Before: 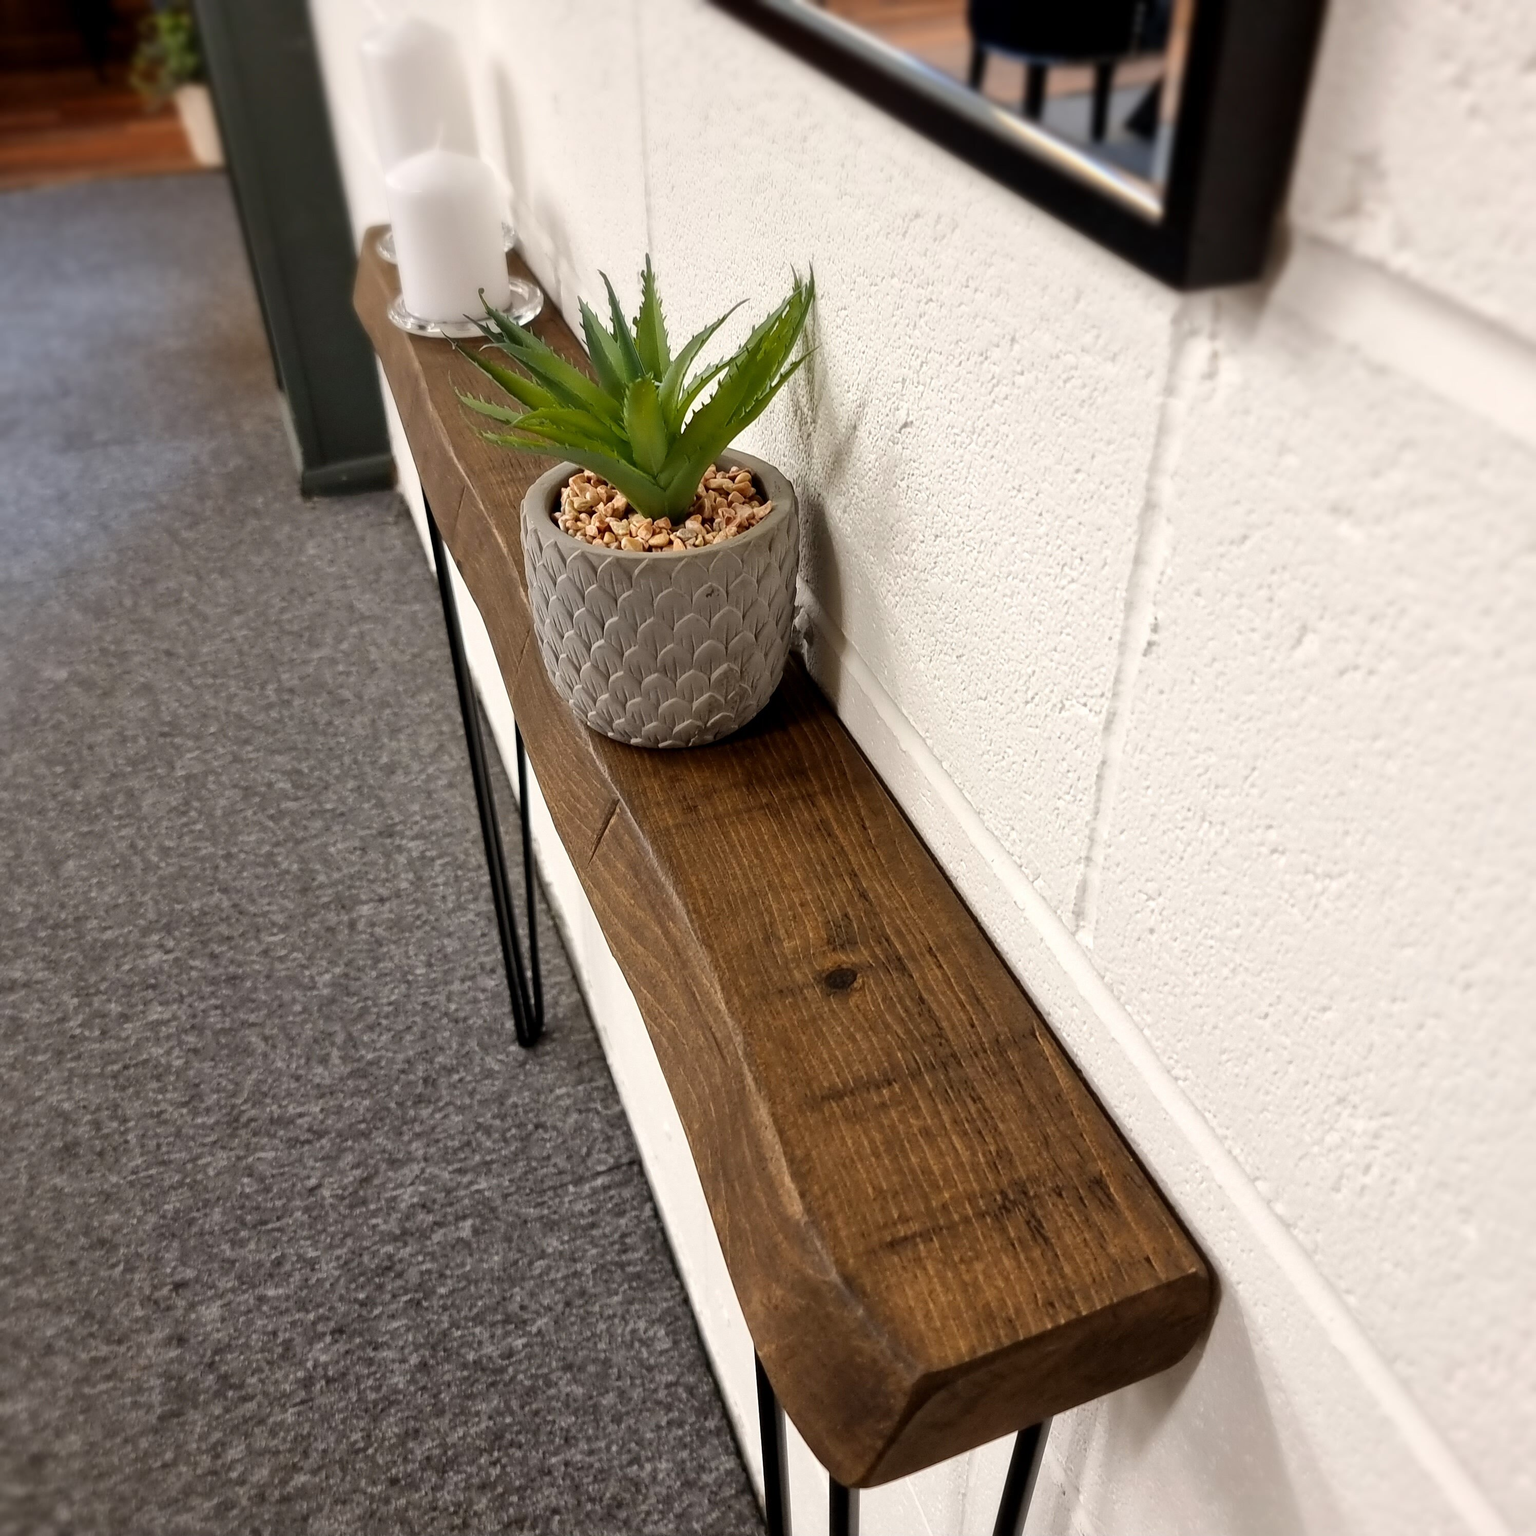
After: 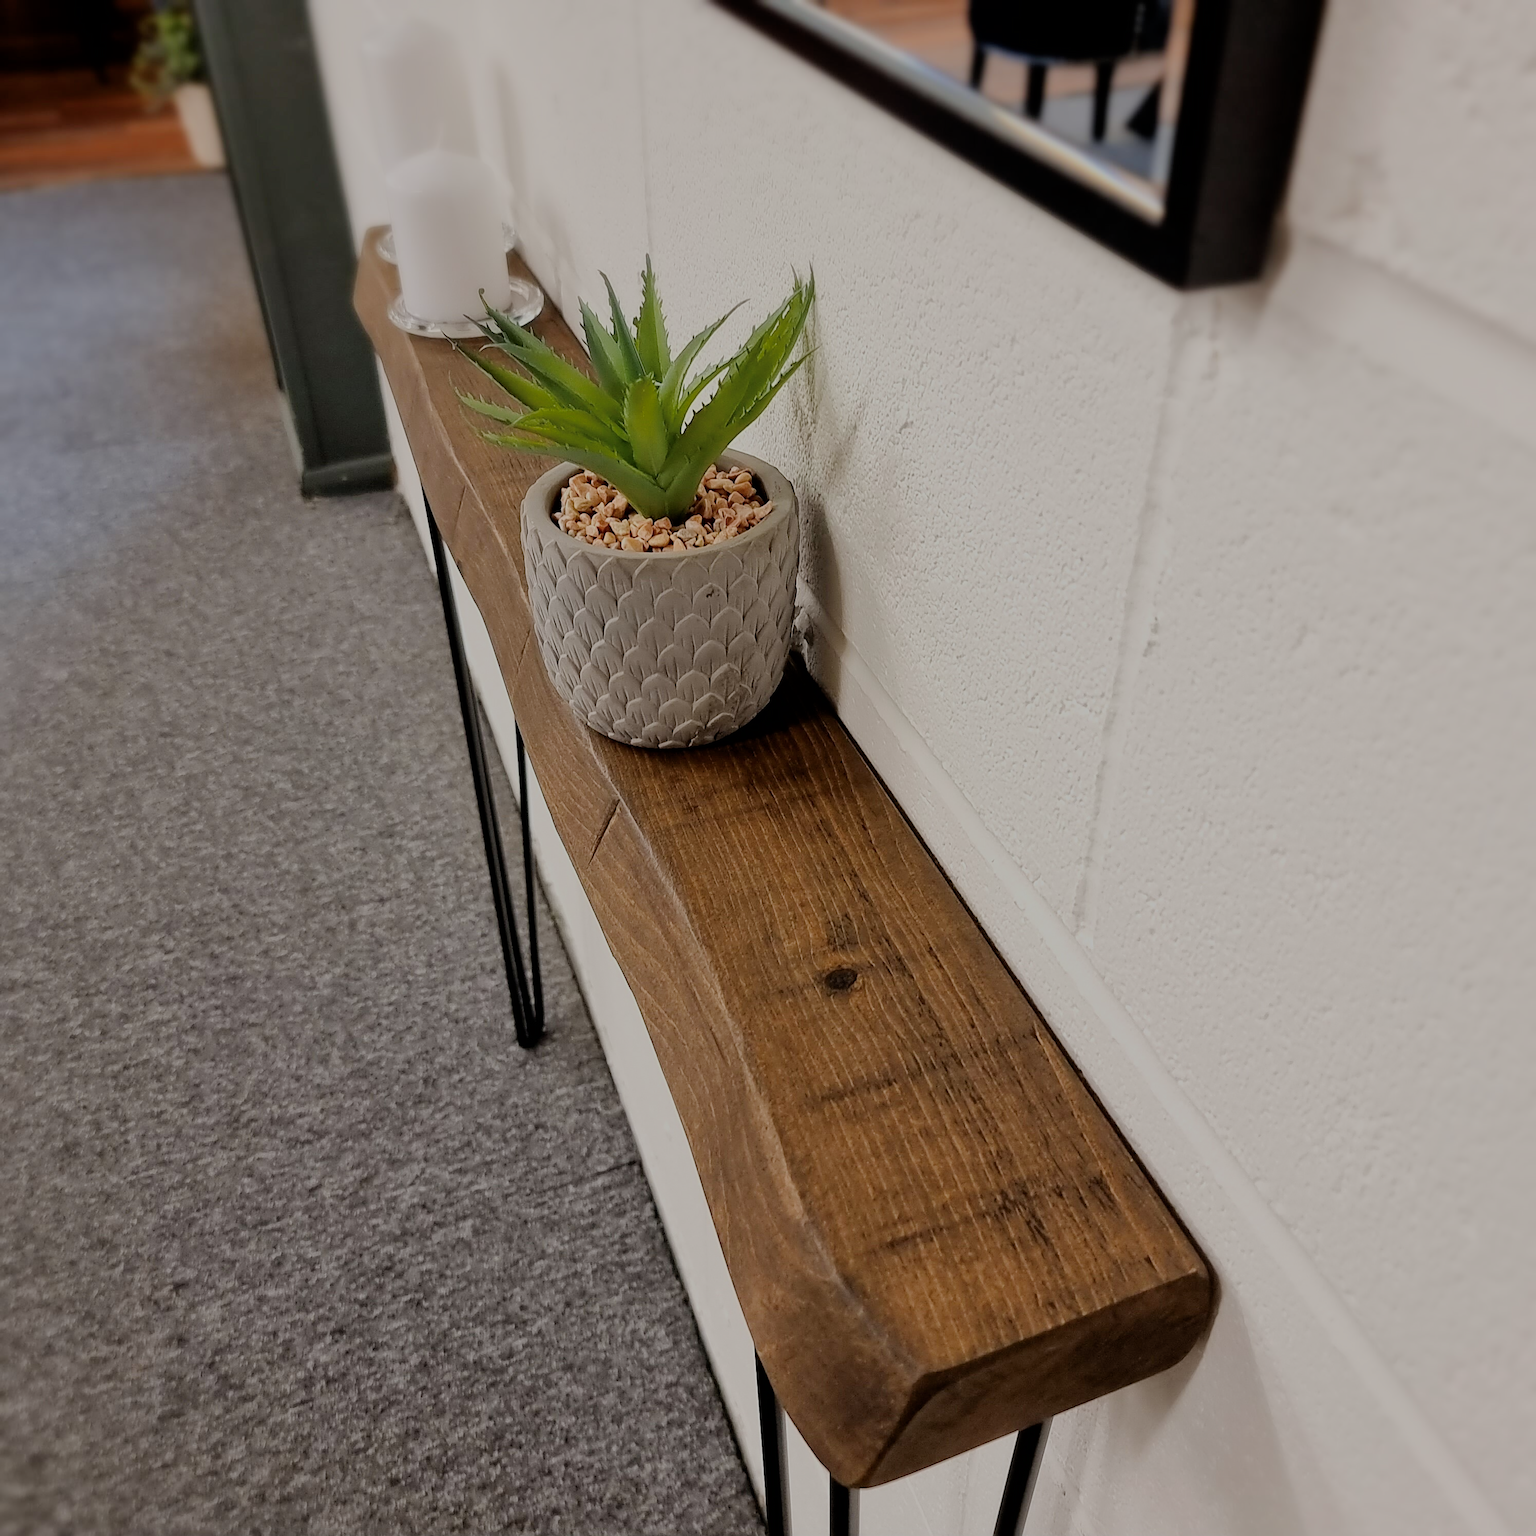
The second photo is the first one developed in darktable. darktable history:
sharpen: on, module defaults
color balance rgb: perceptual saturation grading › global saturation 2.527%, global vibrance 1.614%, saturation formula JzAzBz (2021)
filmic rgb: black relative exposure -7.96 EV, white relative exposure 8.03 EV, hardness 2.5, latitude 9.67%, contrast 0.732, highlights saturation mix 9.56%, shadows ↔ highlights balance 1.44%
